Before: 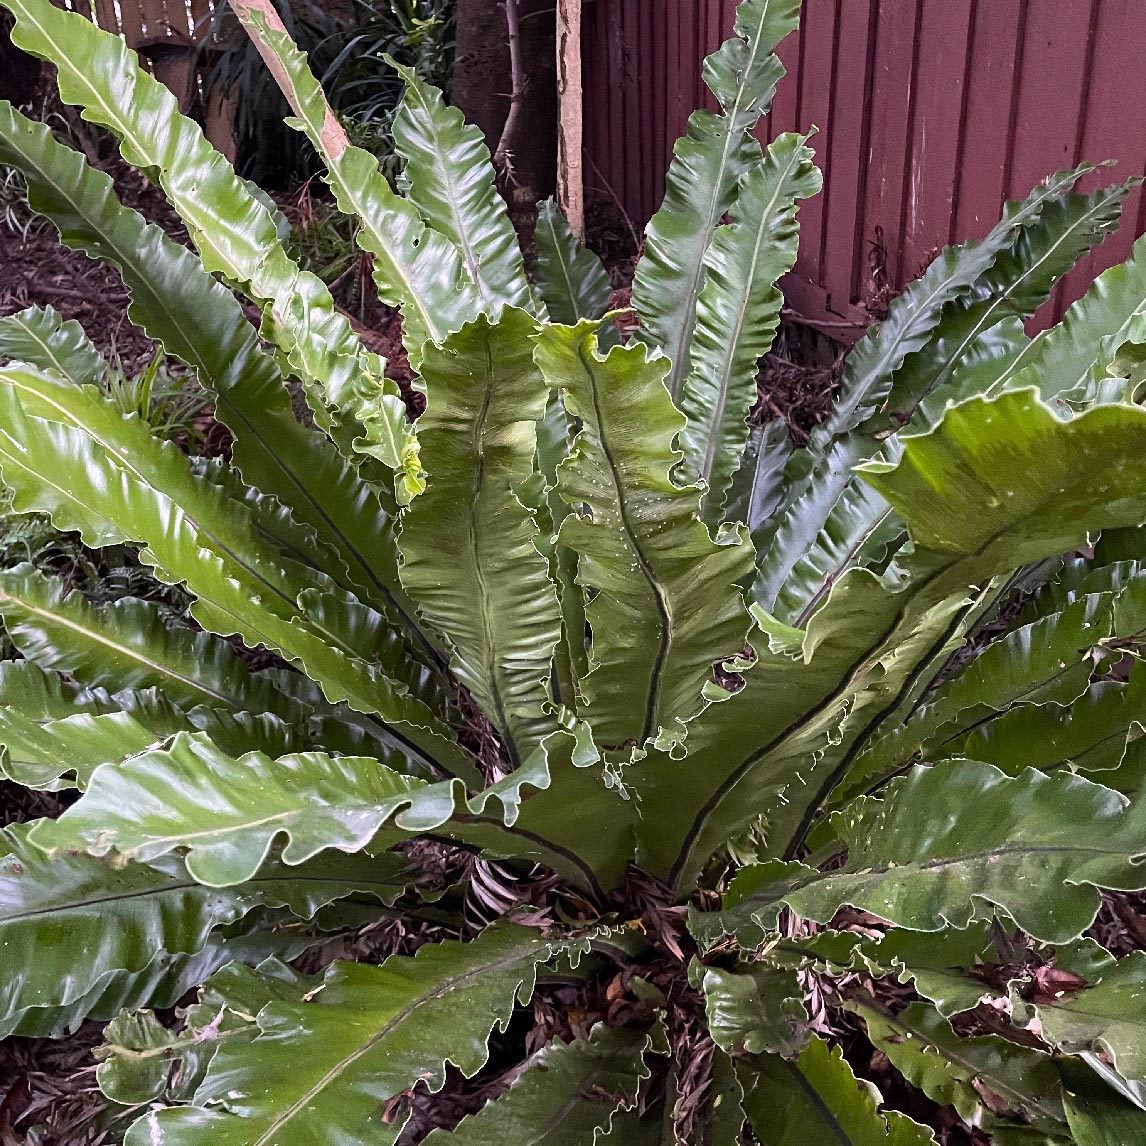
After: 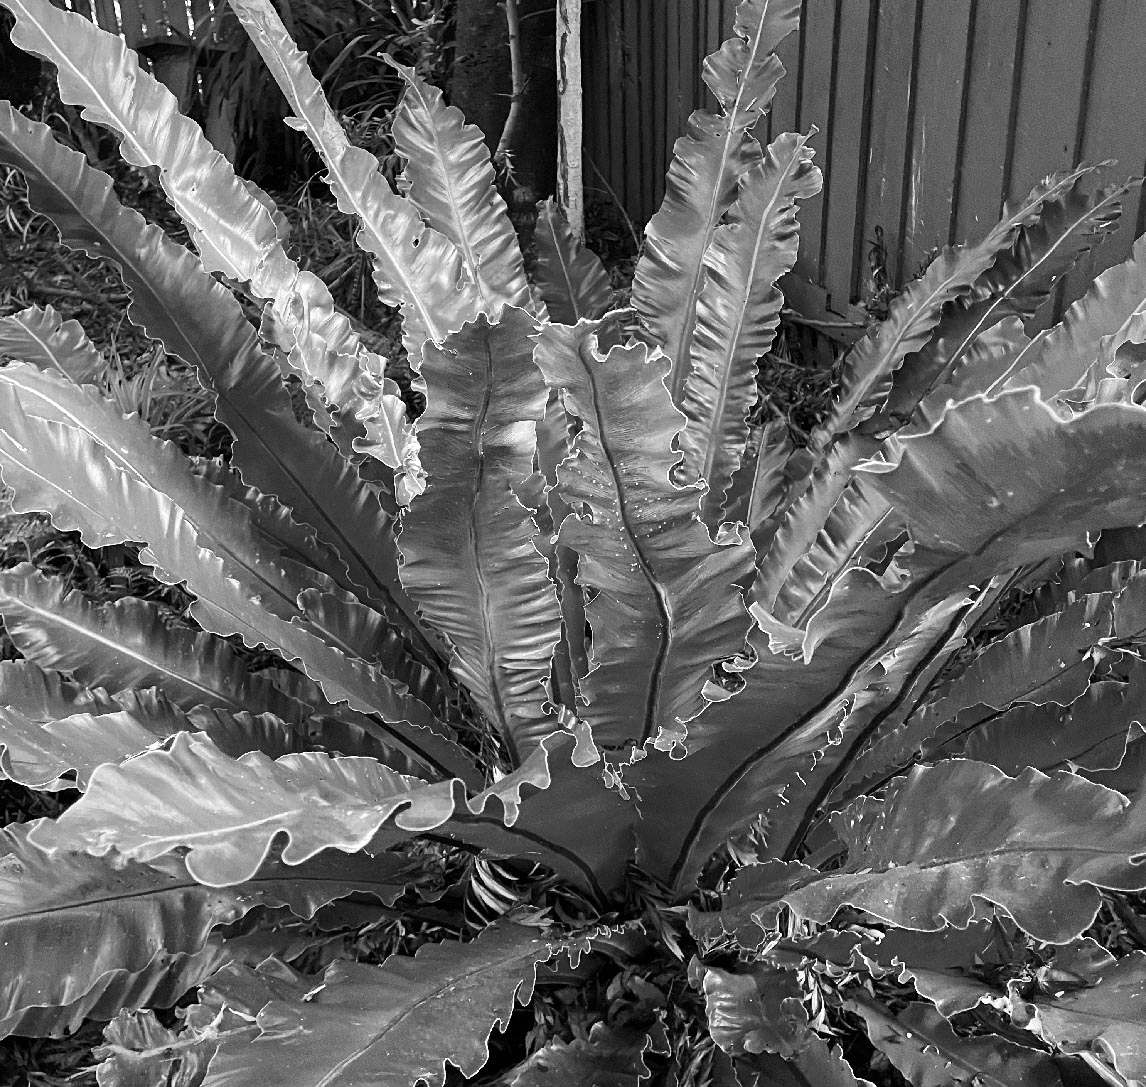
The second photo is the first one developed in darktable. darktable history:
crop and rotate: top 0%, bottom 5.097%
color zones: curves: ch0 [(0.002, 0.593) (0.143, 0.417) (0.285, 0.541) (0.455, 0.289) (0.608, 0.327) (0.727, 0.283) (0.869, 0.571) (1, 0.603)]; ch1 [(0, 0) (0.143, 0) (0.286, 0) (0.429, 0) (0.571, 0) (0.714, 0) (0.857, 0)]
